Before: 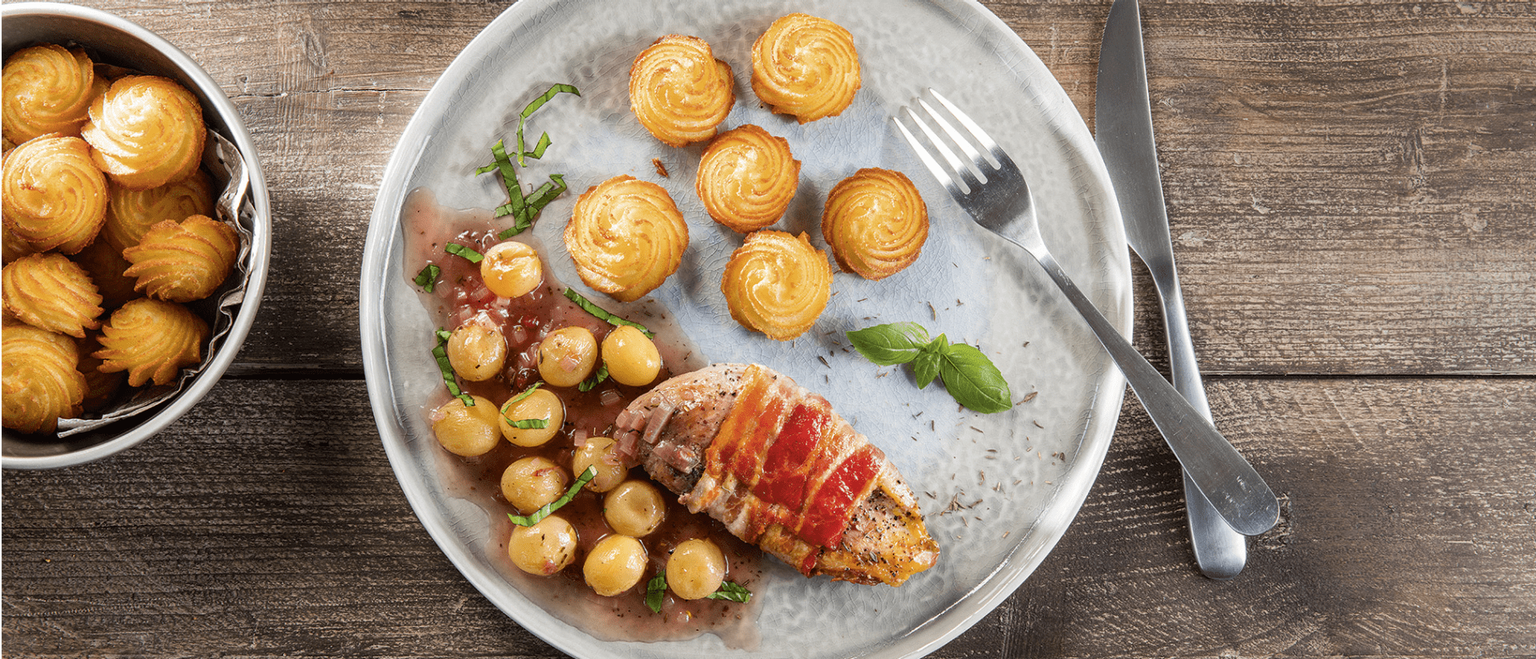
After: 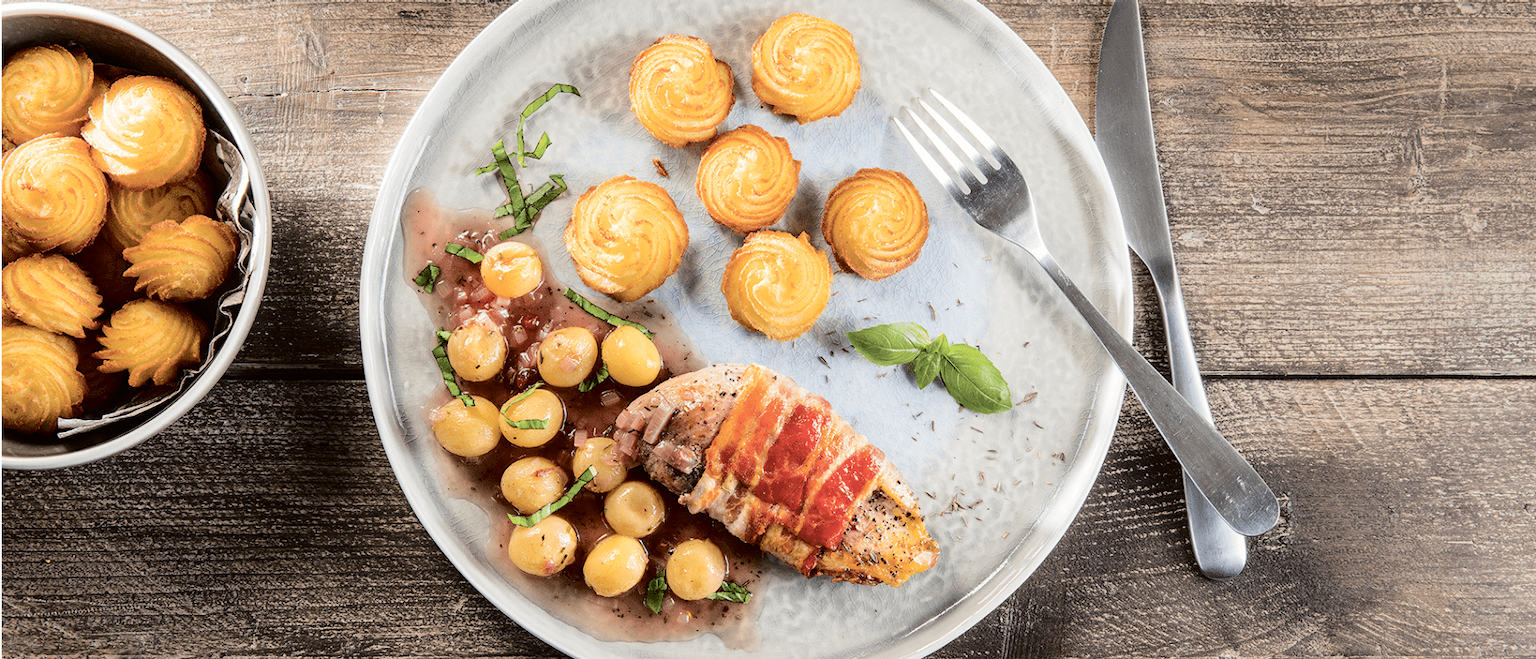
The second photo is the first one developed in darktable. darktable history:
tone curve: curves: ch0 [(0, 0) (0.003, 0.001) (0.011, 0.006) (0.025, 0.012) (0.044, 0.018) (0.069, 0.025) (0.1, 0.045) (0.136, 0.074) (0.177, 0.124) (0.224, 0.196) (0.277, 0.289) (0.335, 0.396) (0.399, 0.495) (0.468, 0.585) (0.543, 0.663) (0.623, 0.728) (0.709, 0.808) (0.801, 0.87) (0.898, 0.932) (1, 1)], color space Lab, independent channels, preserve colors none
